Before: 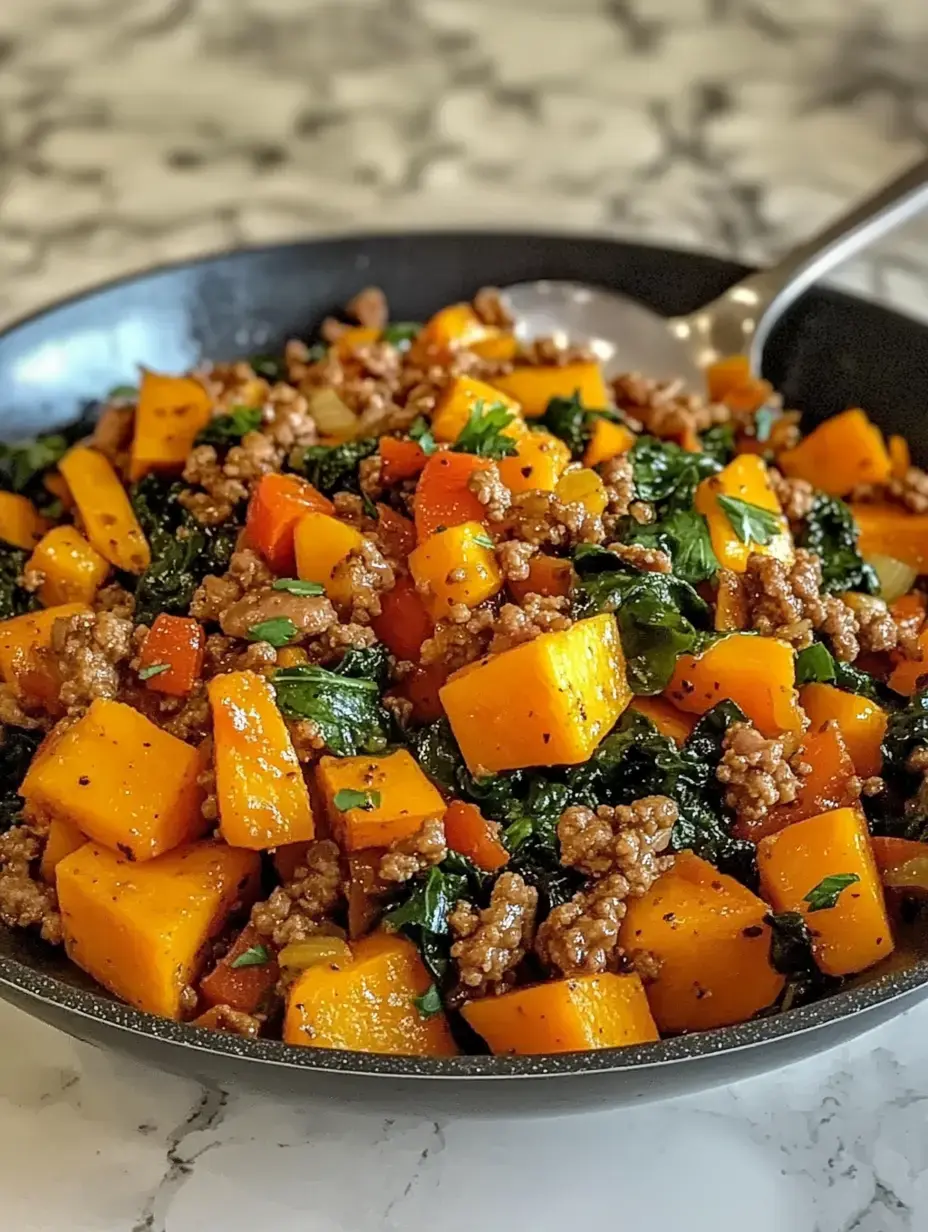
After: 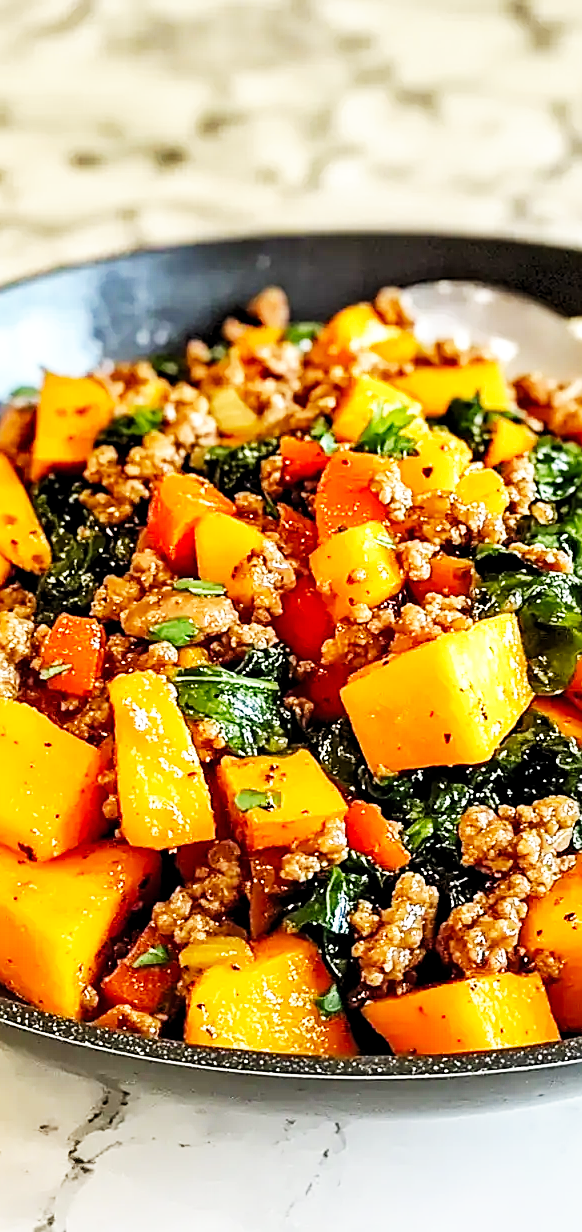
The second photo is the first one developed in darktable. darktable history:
sharpen: on, module defaults
levels: white 99.96%, levels [0.016, 0.5, 0.996]
base curve: curves: ch0 [(0, 0) (0.007, 0.004) (0.027, 0.03) (0.046, 0.07) (0.207, 0.54) (0.442, 0.872) (0.673, 0.972) (1, 1)], preserve colors none
crop: left 10.705%, right 26.537%
